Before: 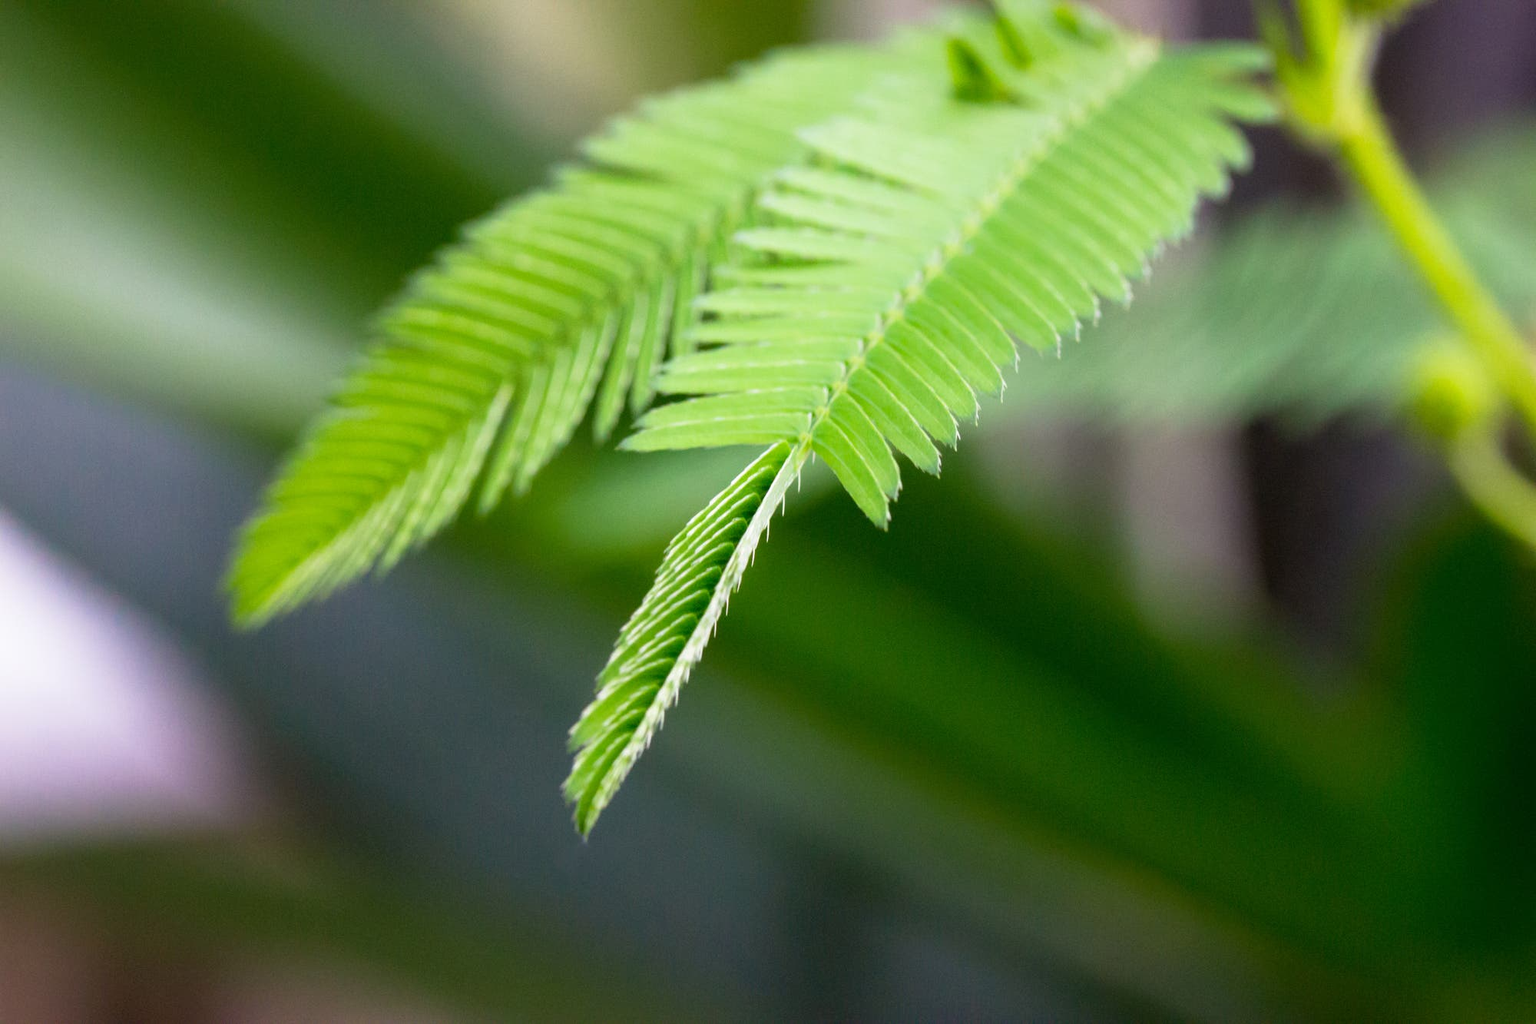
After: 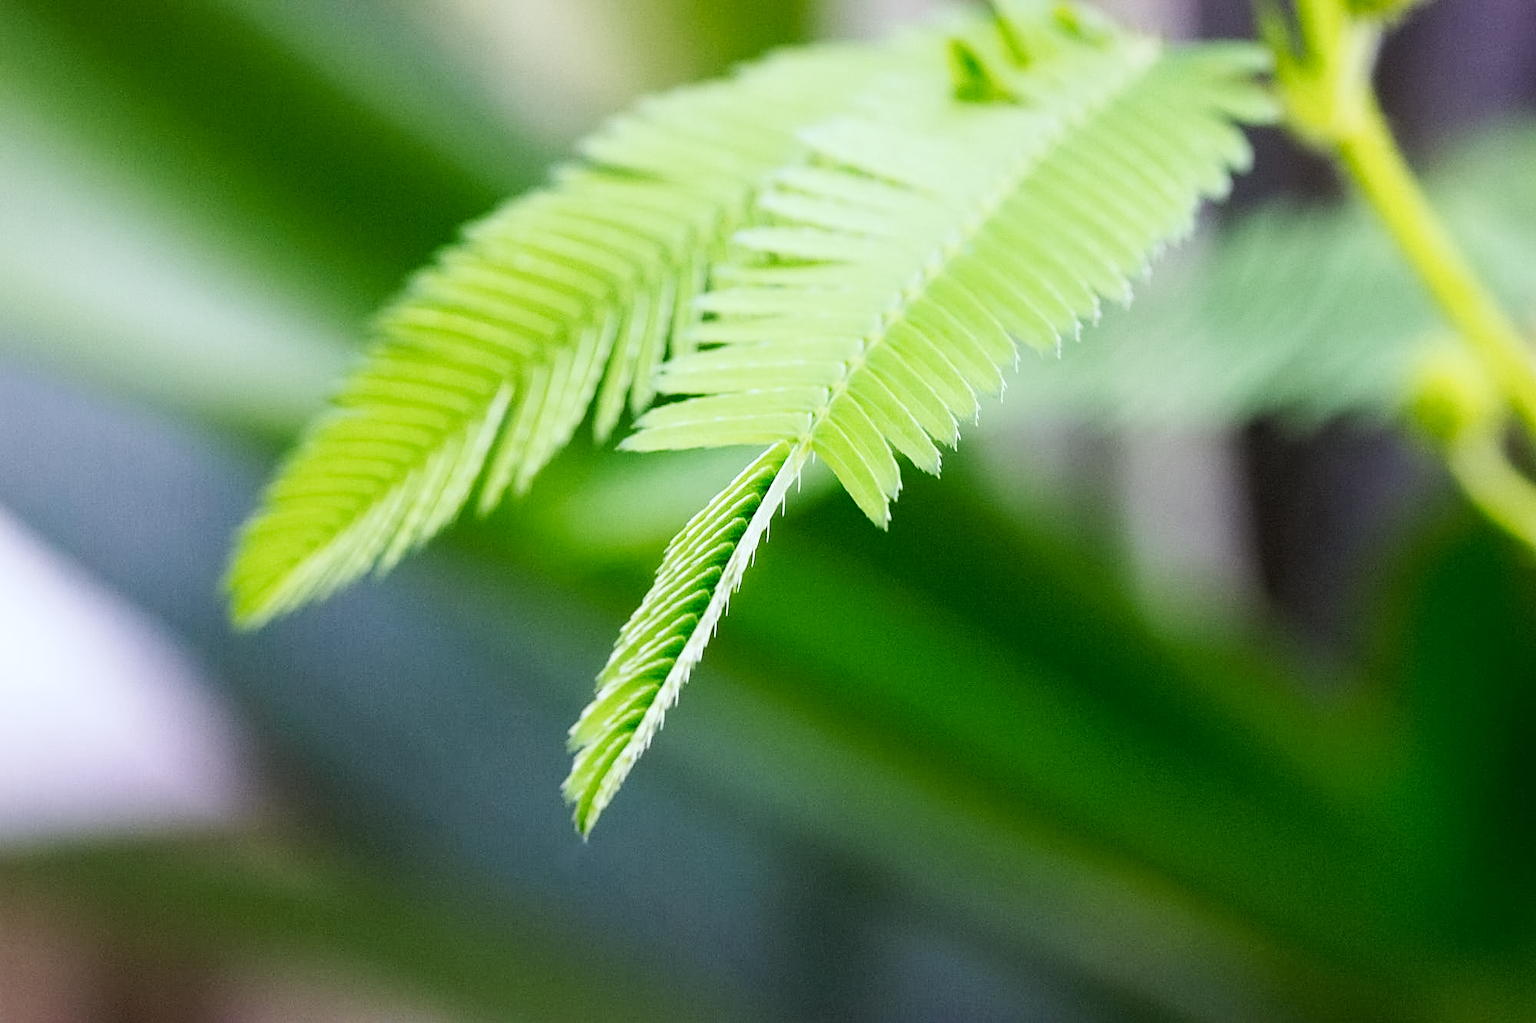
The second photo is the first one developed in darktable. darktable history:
tone curve: curves: ch0 [(0, 0) (0.003, 0.003) (0.011, 0.014) (0.025, 0.033) (0.044, 0.06) (0.069, 0.096) (0.1, 0.132) (0.136, 0.174) (0.177, 0.226) (0.224, 0.282) (0.277, 0.352) (0.335, 0.435) (0.399, 0.524) (0.468, 0.615) (0.543, 0.695) (0.623, 0.771) (0.709, 0.835) (0.801, 0.894) (0.898, 0.944) (1, 1)], preserve colors none
contrast equalizer: y [[0.5 ×6], [0.5 ×6], [0.5 ×6], [0 ×6], [0, 0.039, 0.251, 0.29, 0.293, 0.292]]
white balance: red 0.925, blue 1.046
sharpen: on, module defaults
